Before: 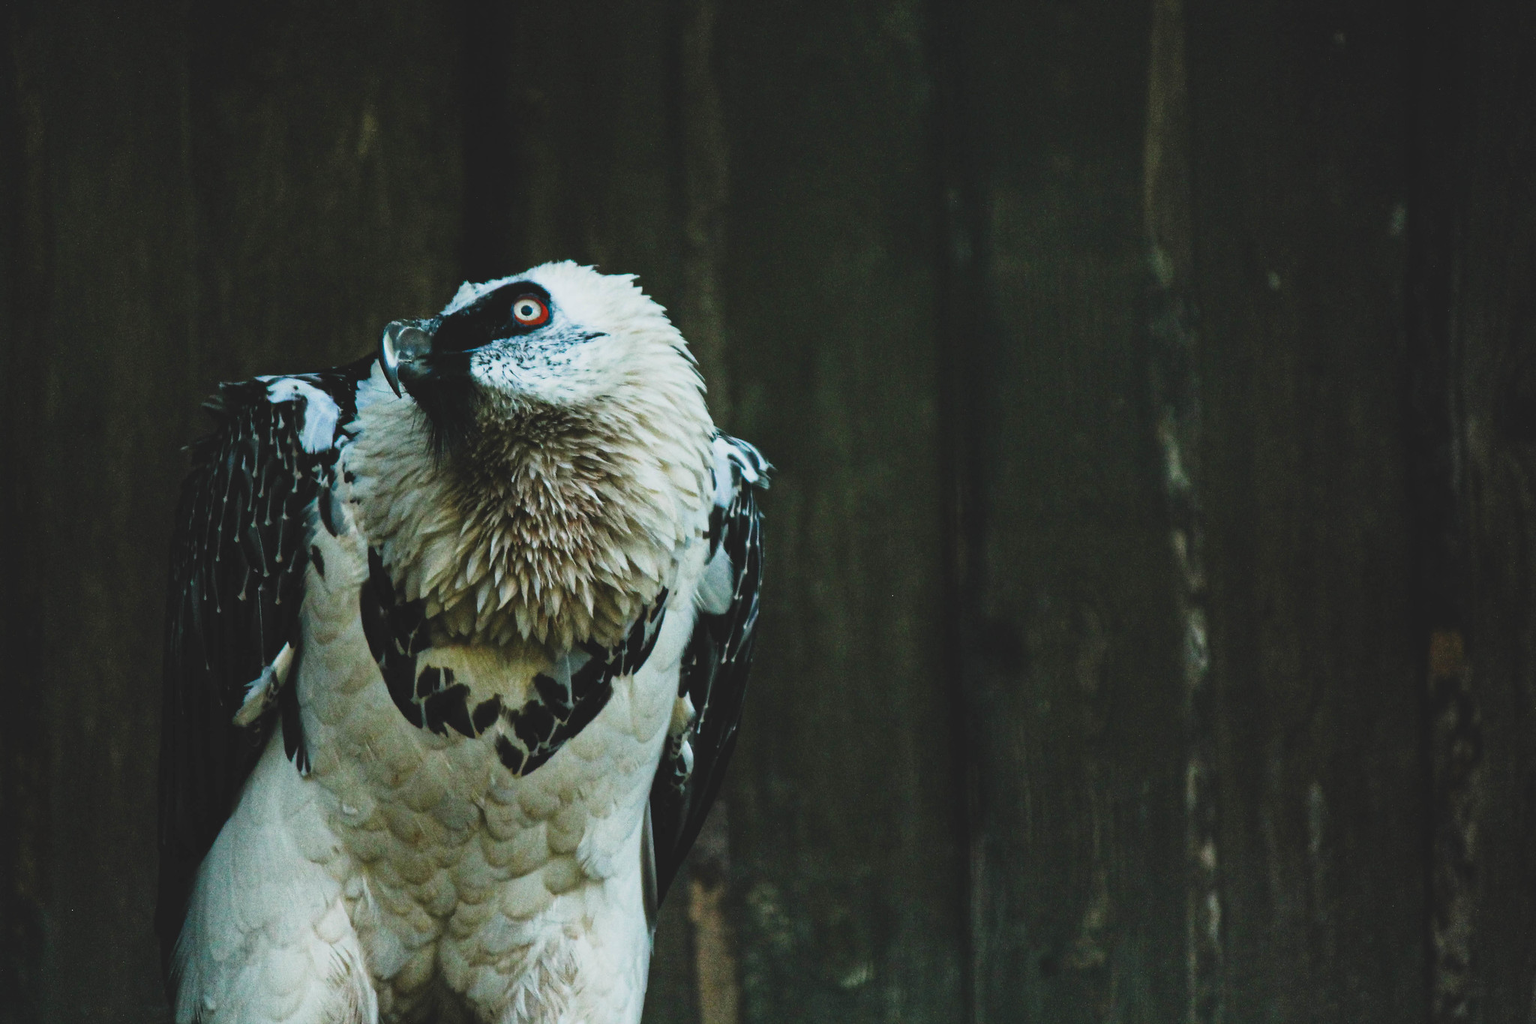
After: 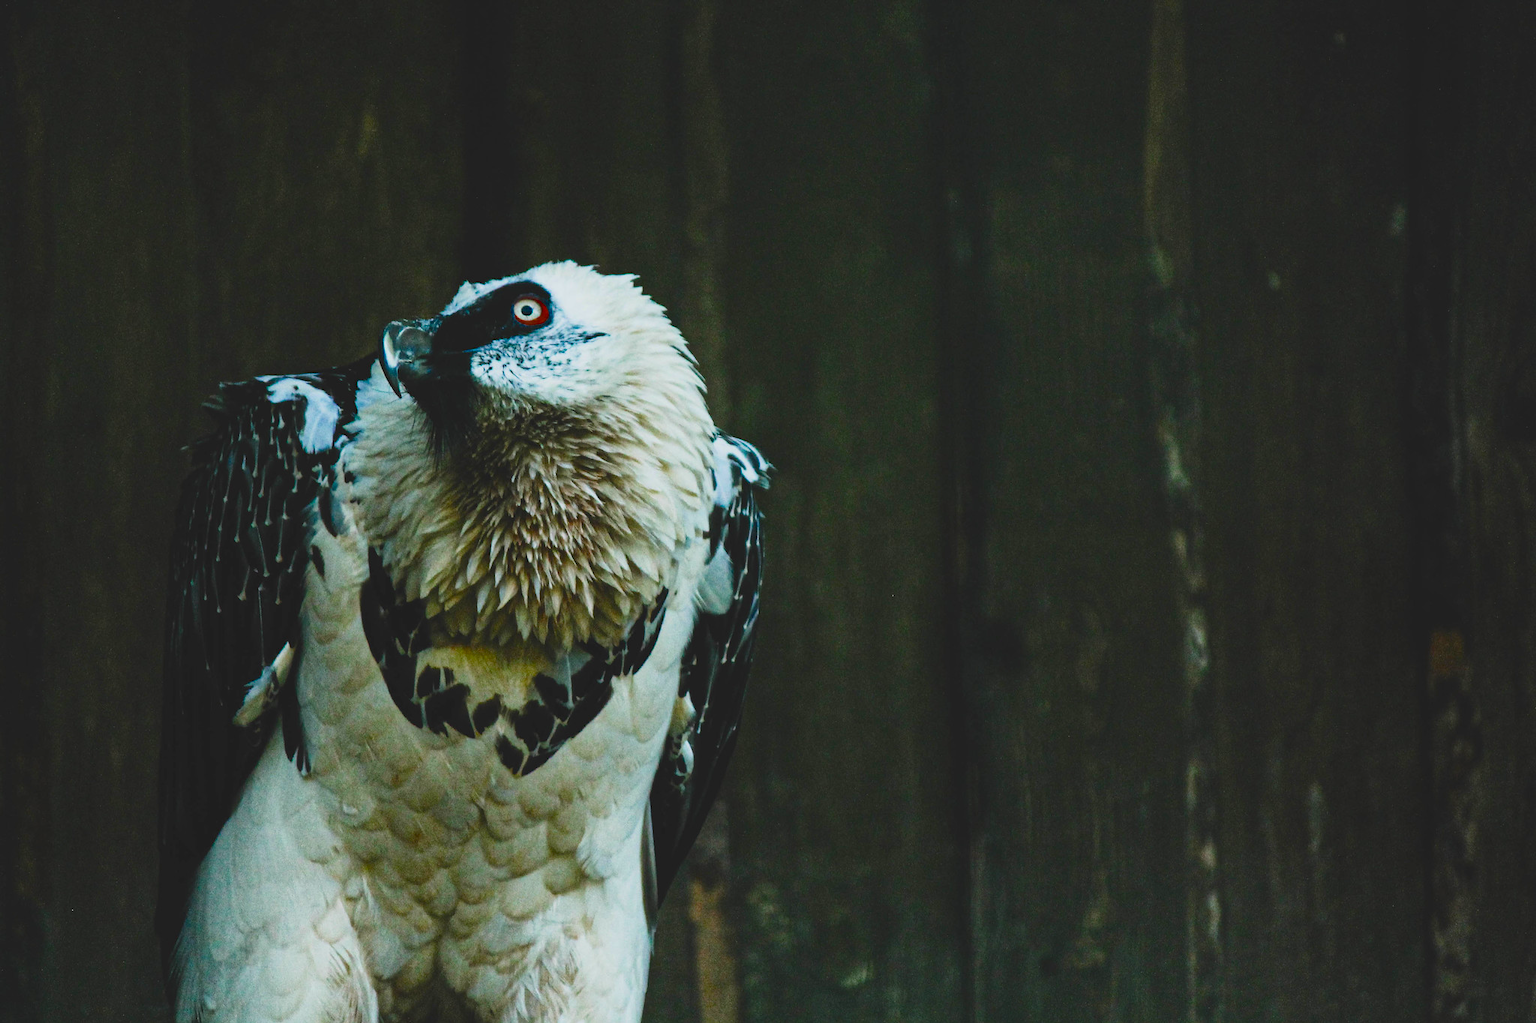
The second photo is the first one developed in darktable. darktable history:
color balance rgb: perceptual saturation grading › global saturation 29.441%, saturation formula JzAzBz (2021)
